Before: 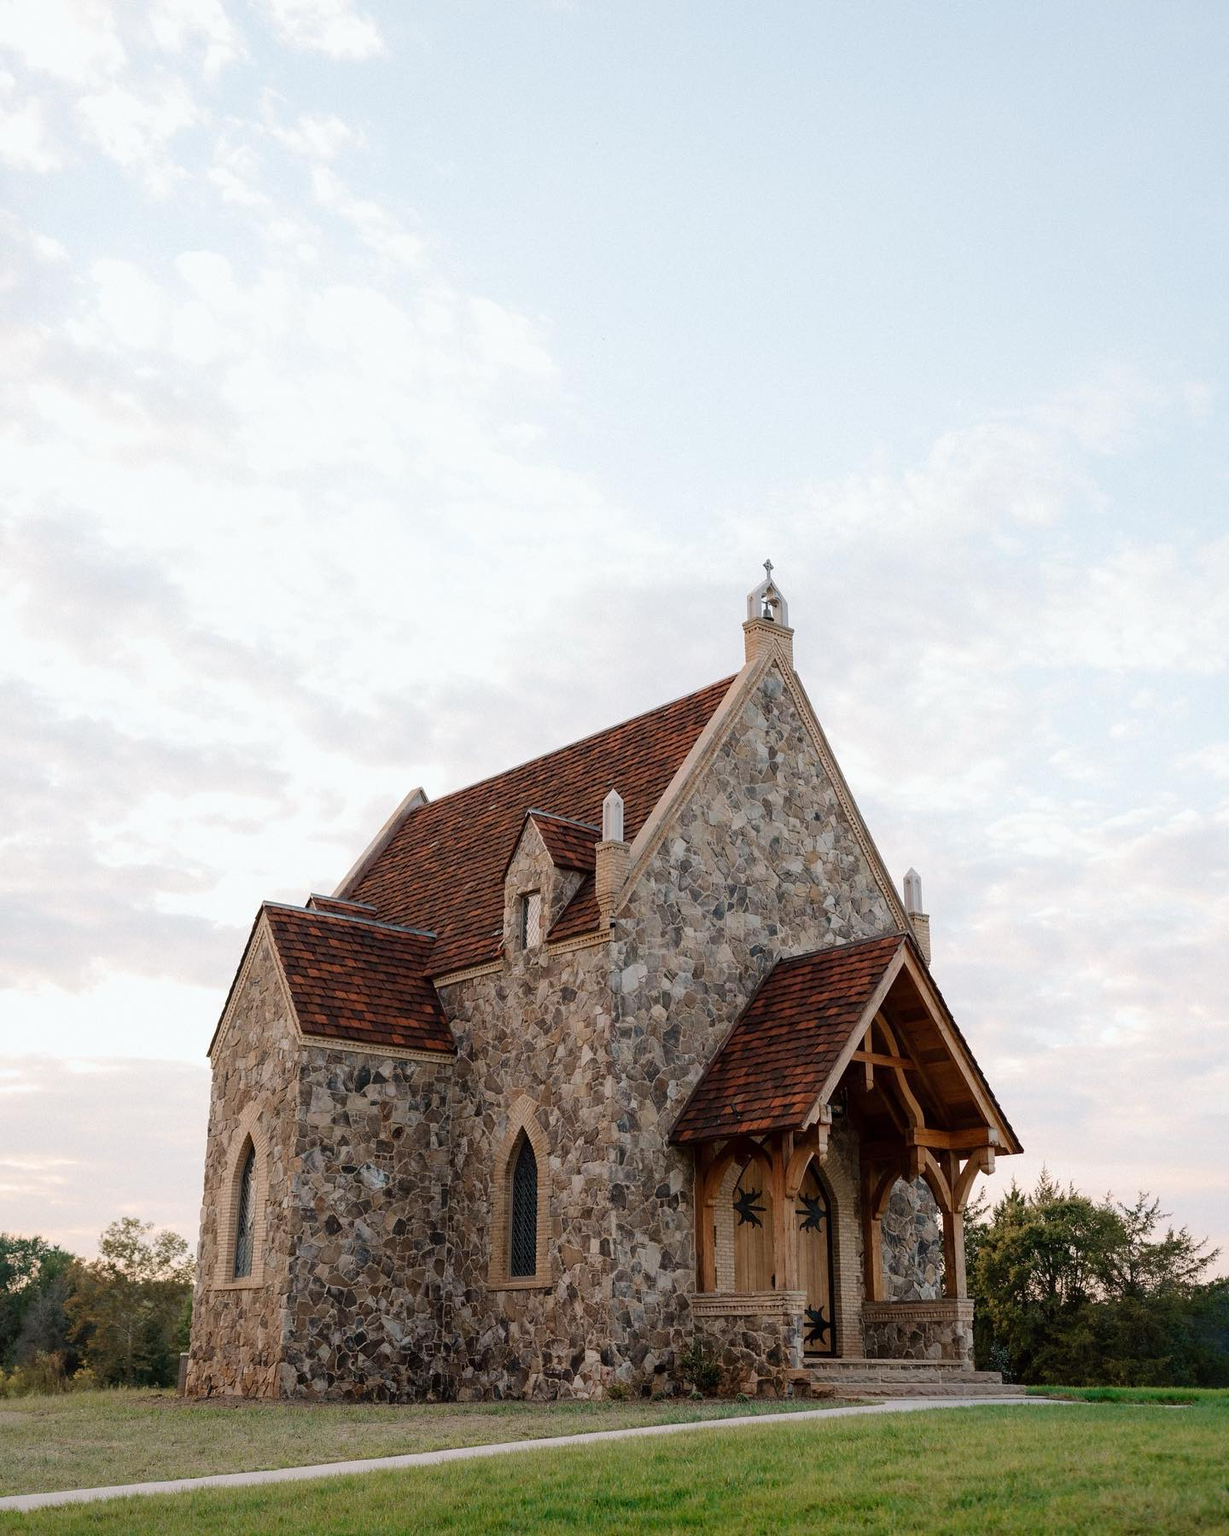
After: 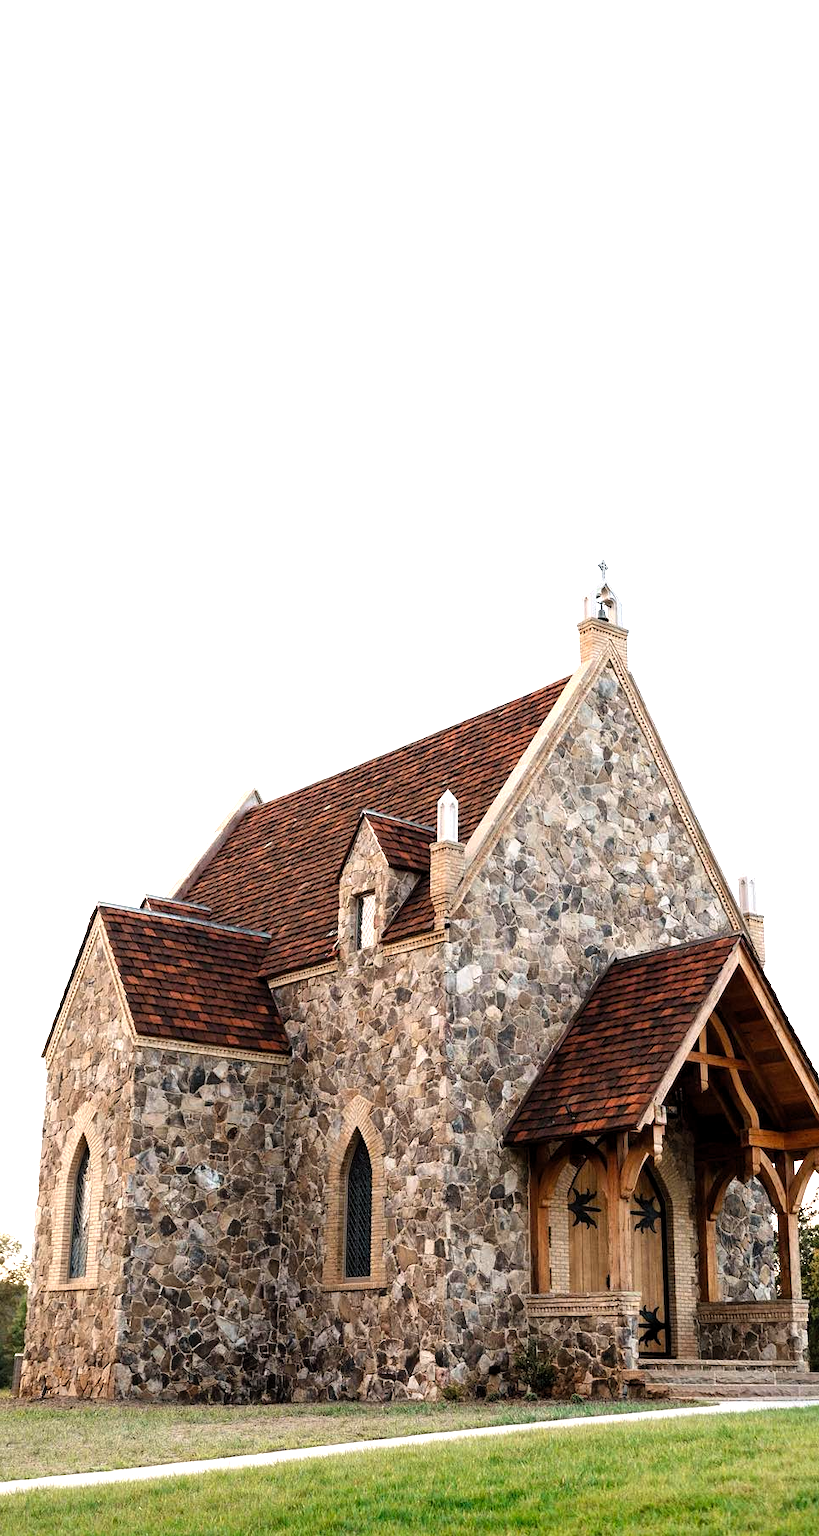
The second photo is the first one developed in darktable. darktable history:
crop and rotate: left 13.537%, right 19.796%
levels: levels [0.012, 0.367, 0.697]
